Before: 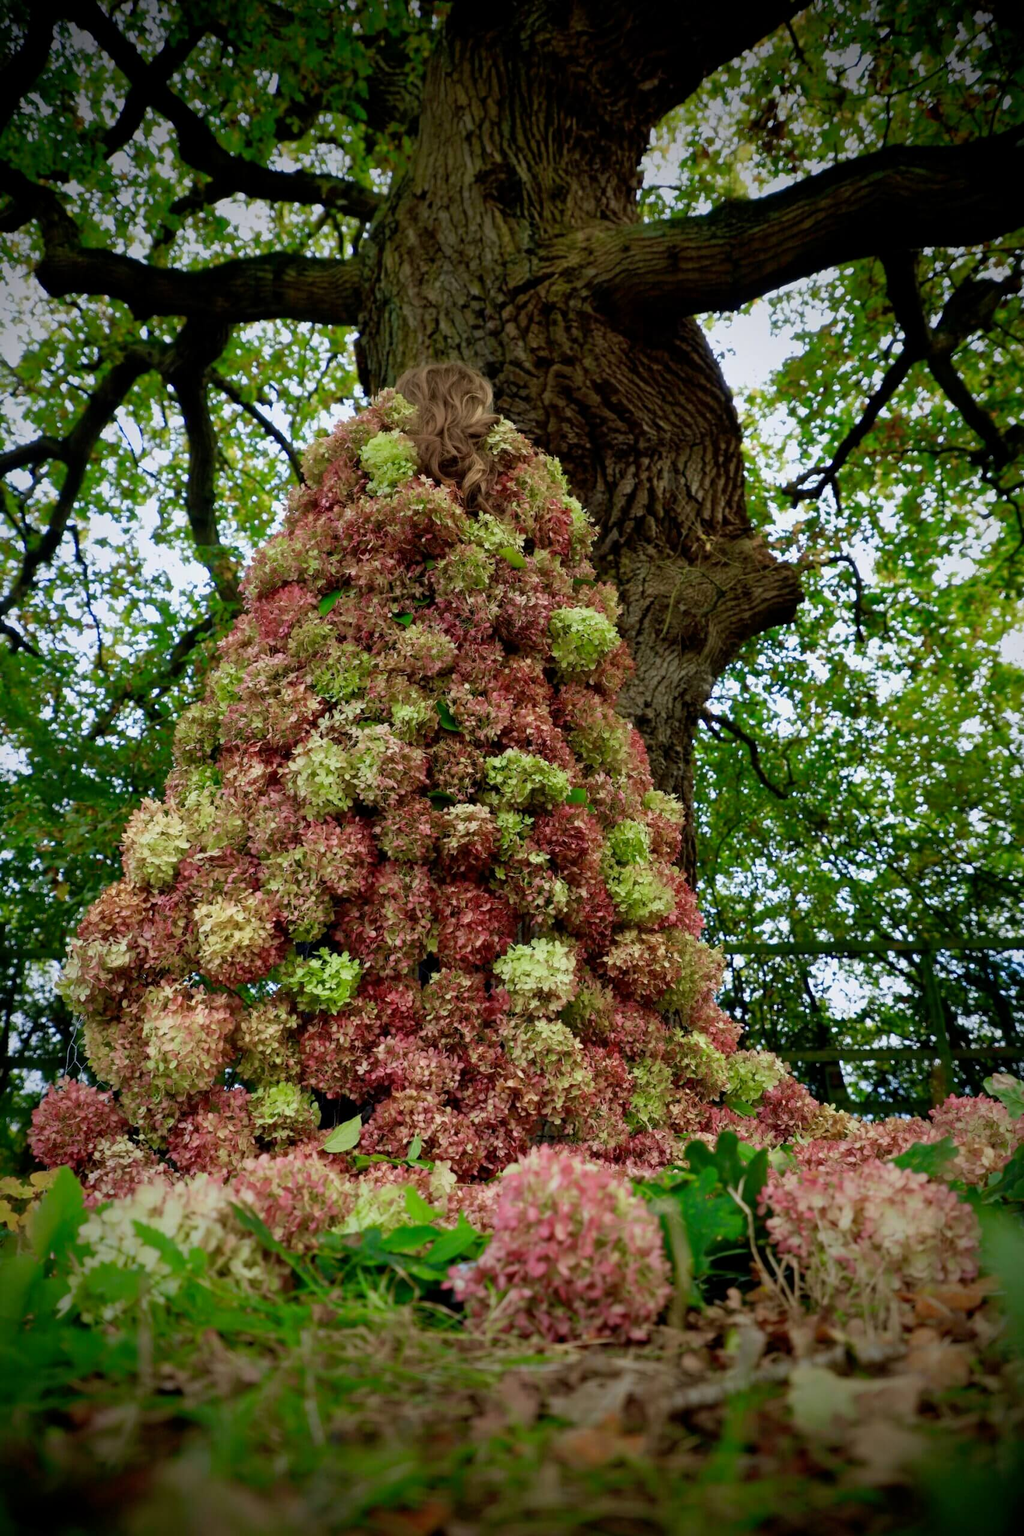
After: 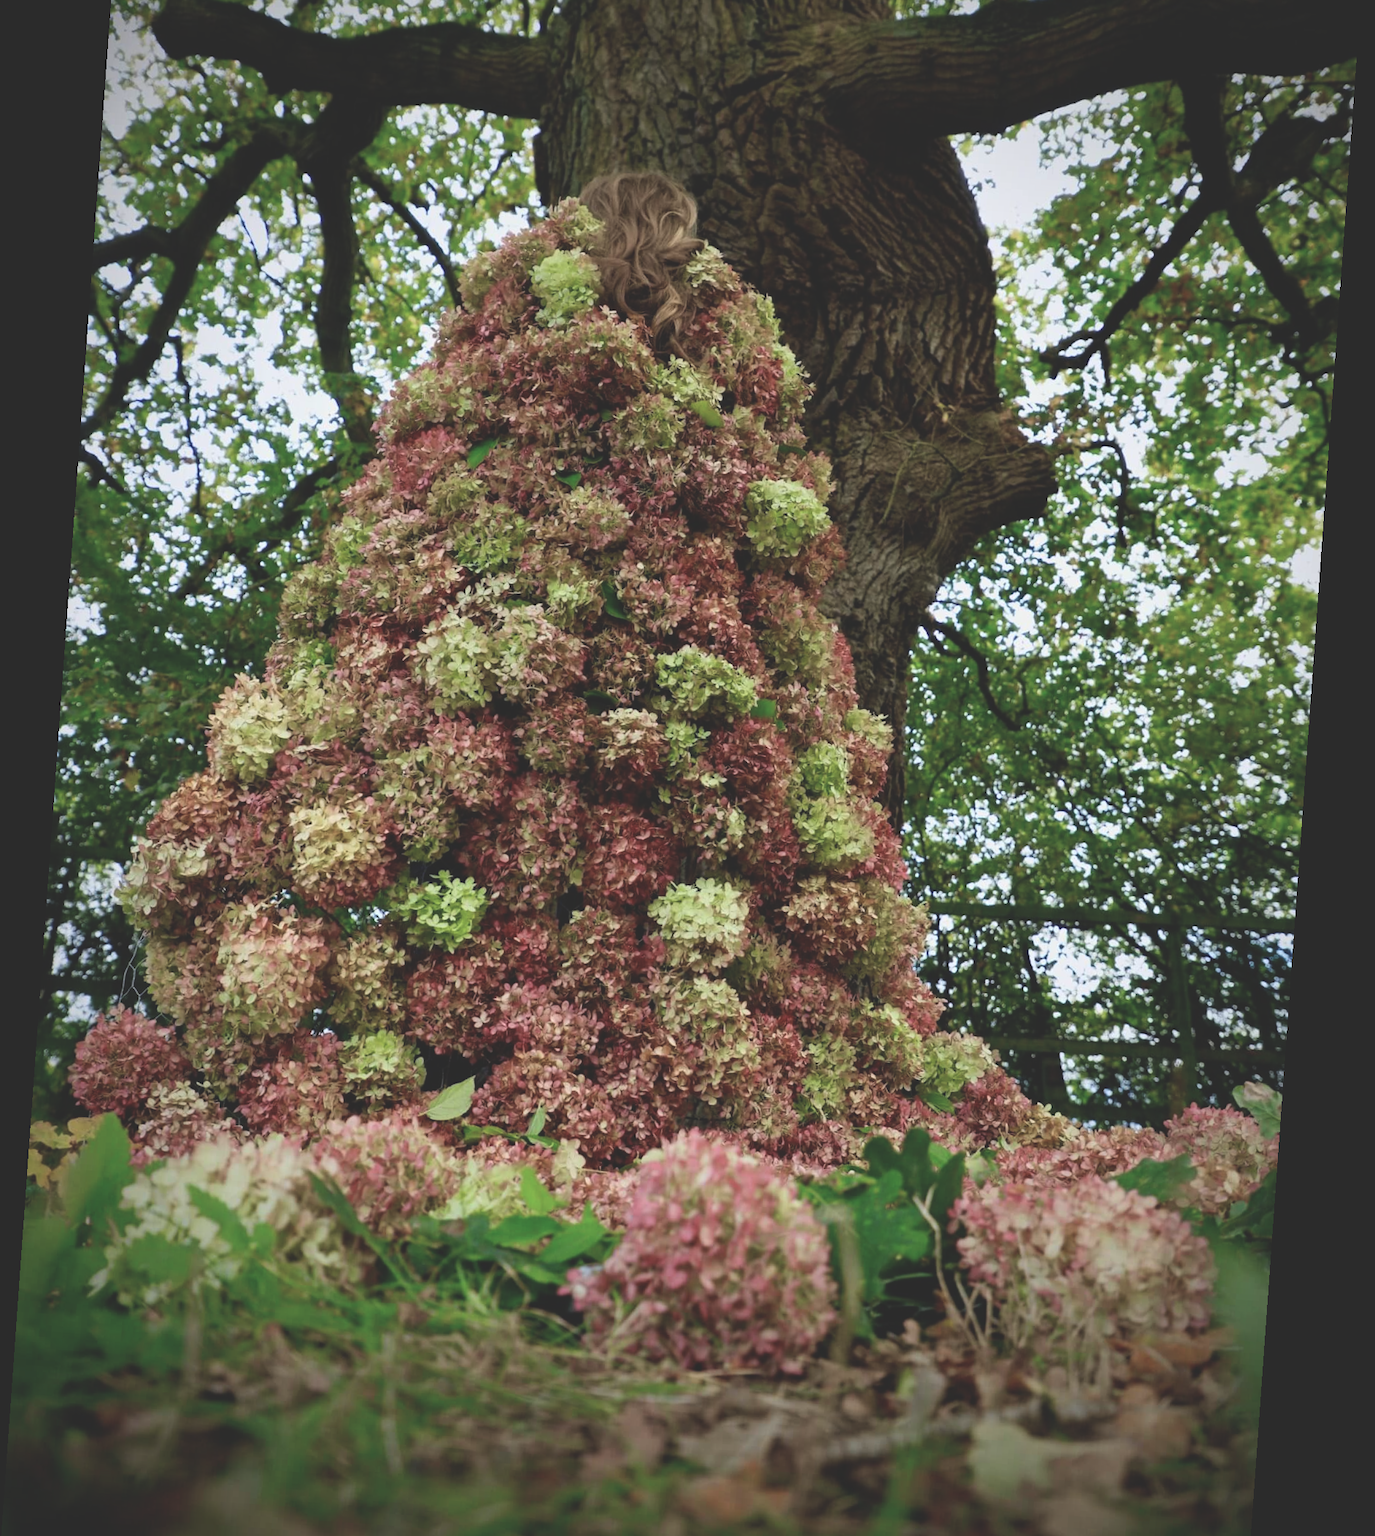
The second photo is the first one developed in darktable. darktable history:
rotate and perspective: rotation 4.1°, automatic cropping off
contrast brightness saturation: contrast 0.11, saturation -0.17
exposure: black level correction -0.03, compensate highlight preservation false
crop and rotate: top 15.774%, bottom 5.506%
